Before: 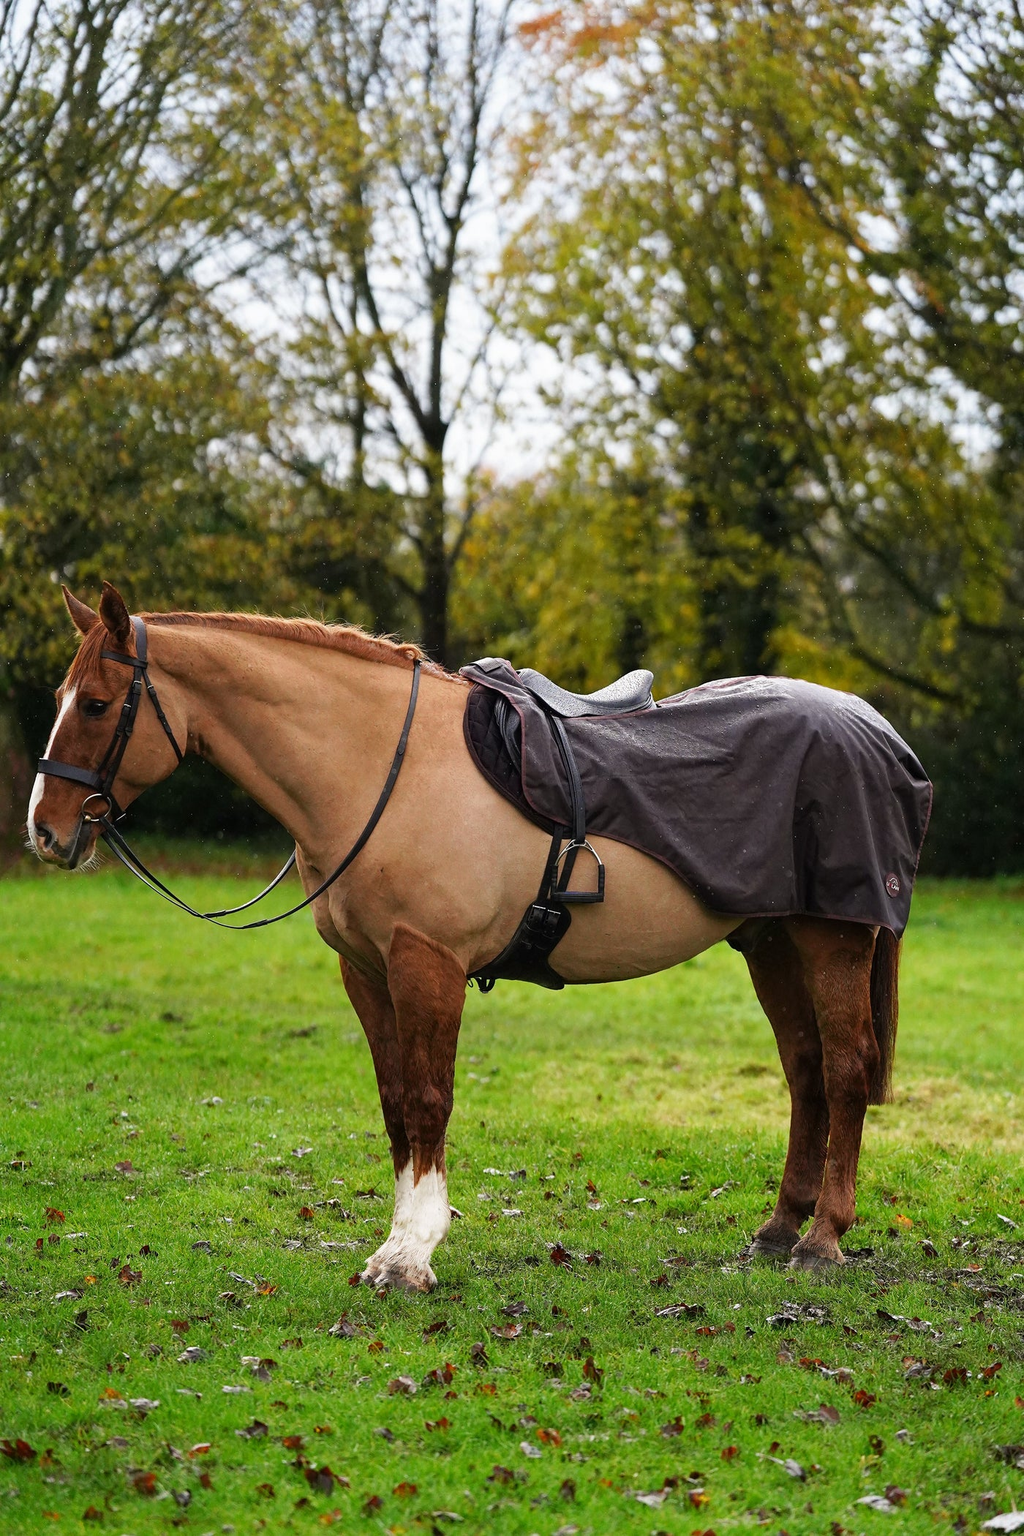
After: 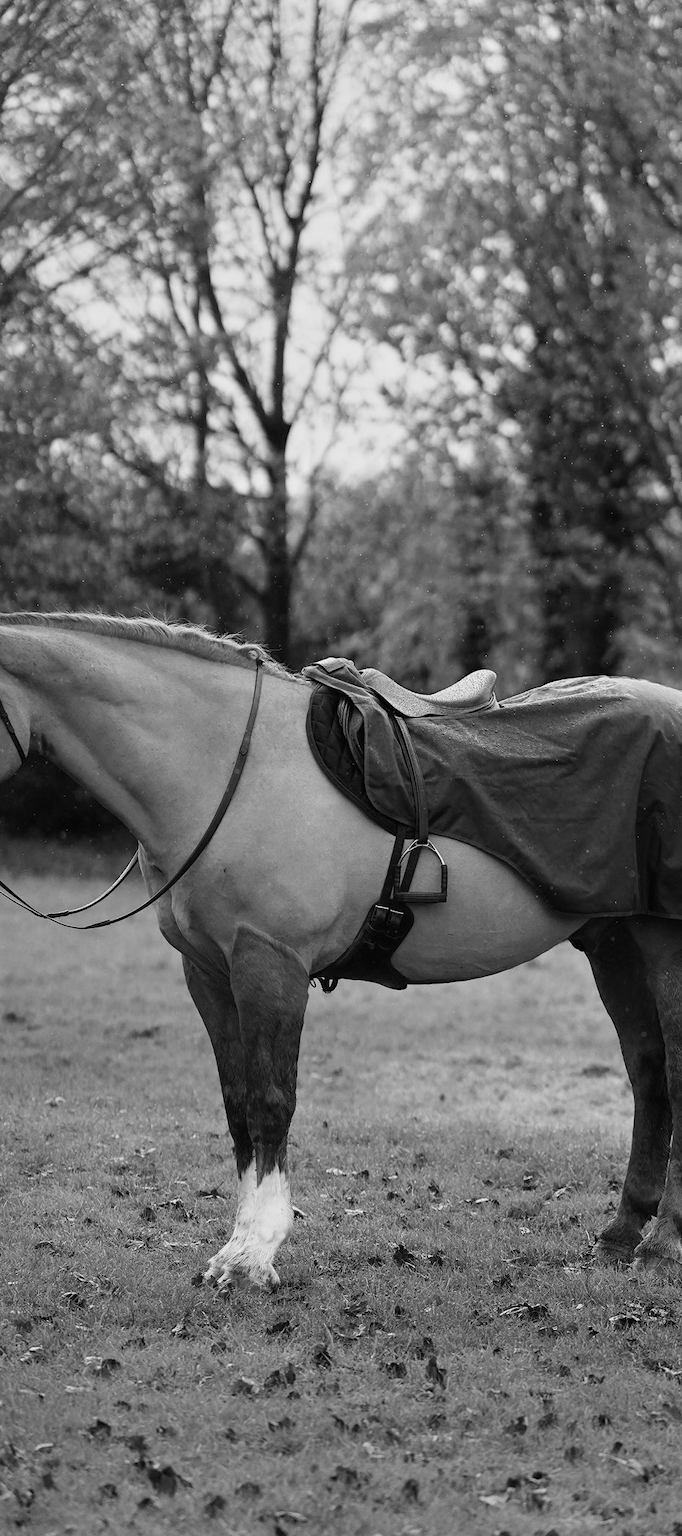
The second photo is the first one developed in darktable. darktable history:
monochrome: a 26.22, b 42.67, size 0.8
crop: left 15.419%, right 17.914%
